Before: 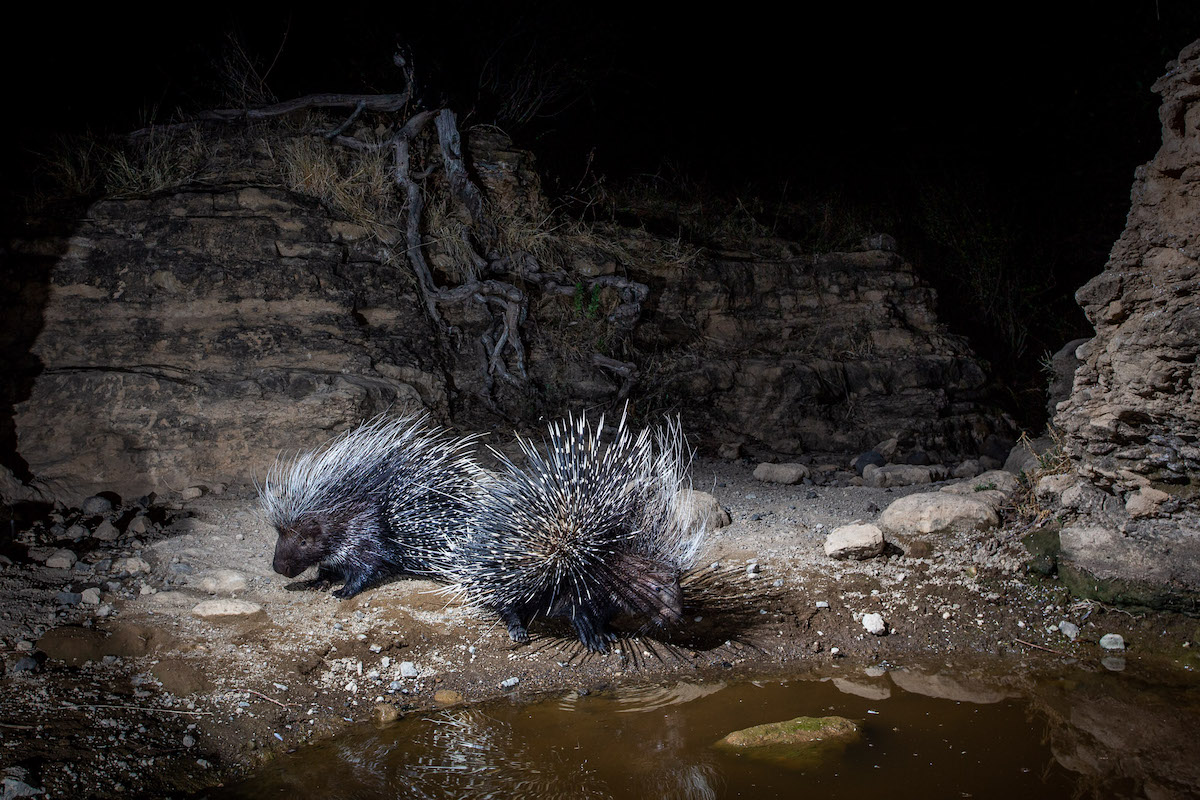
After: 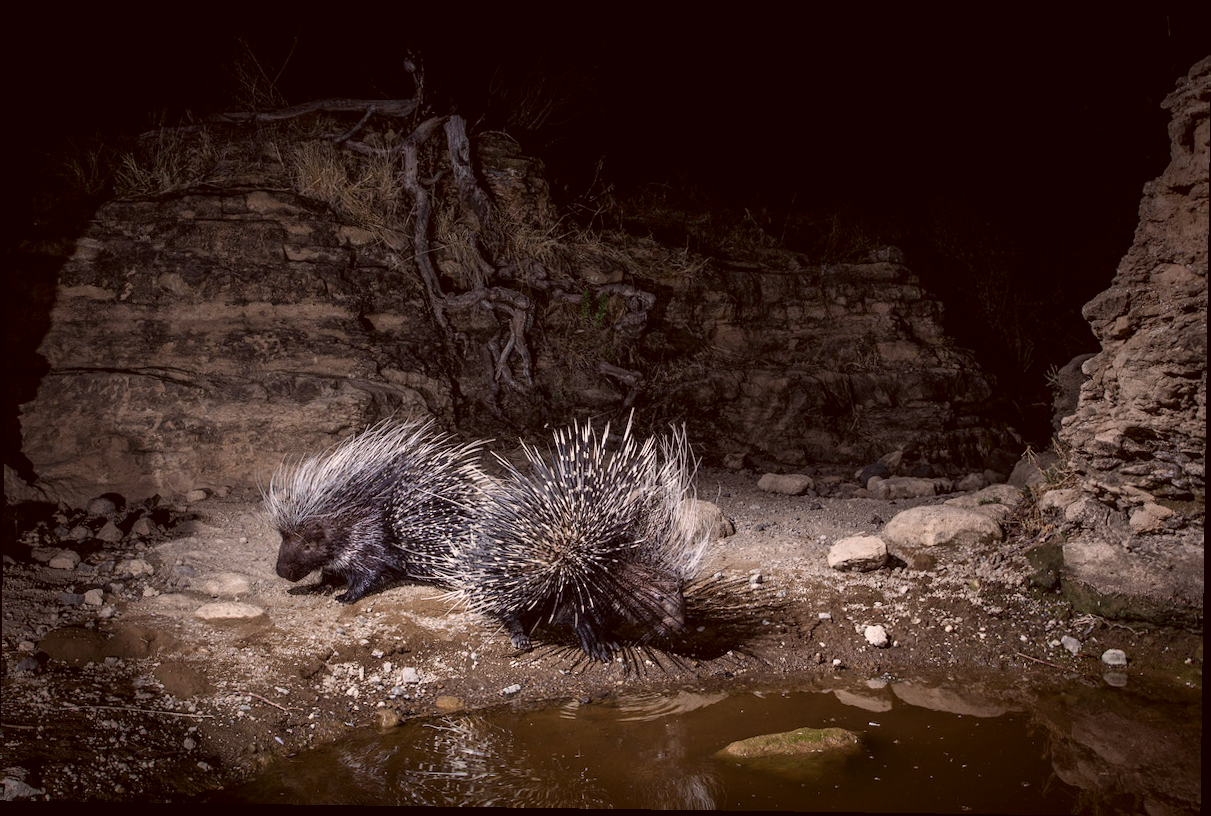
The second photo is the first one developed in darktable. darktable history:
rotate and perspective: rotation 0.8°, automatic cropping off
color correction: highlights a* 10.21, highlights b* 9.79, shadows a* 8.61, shadows b* 7.88, saturation 0.8
